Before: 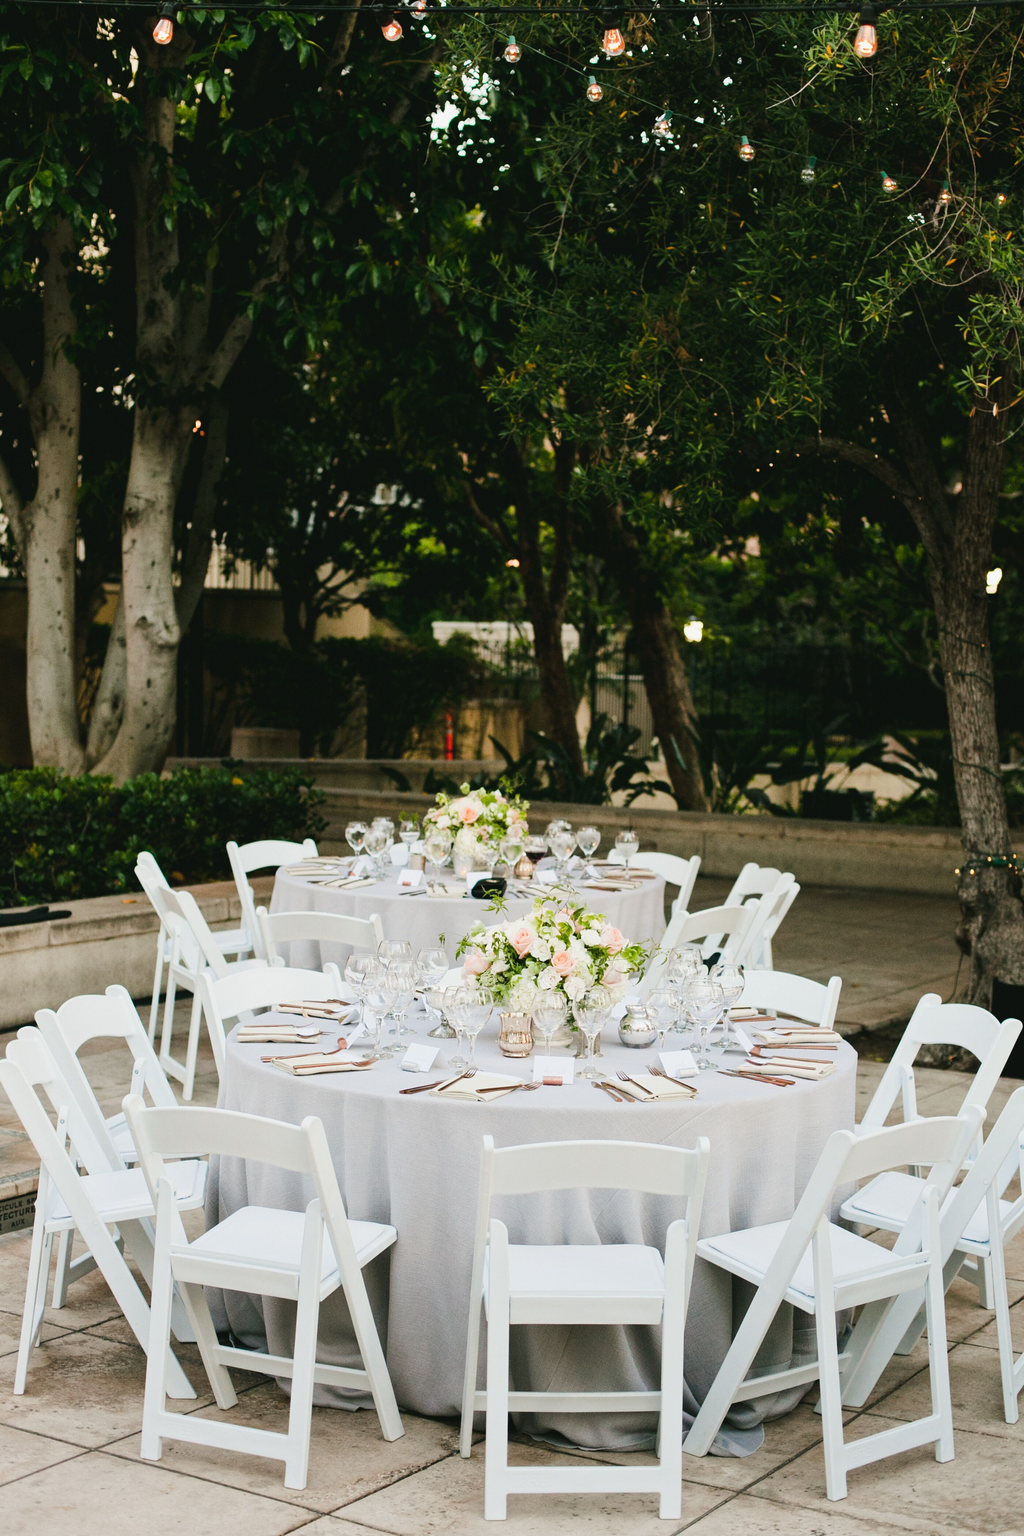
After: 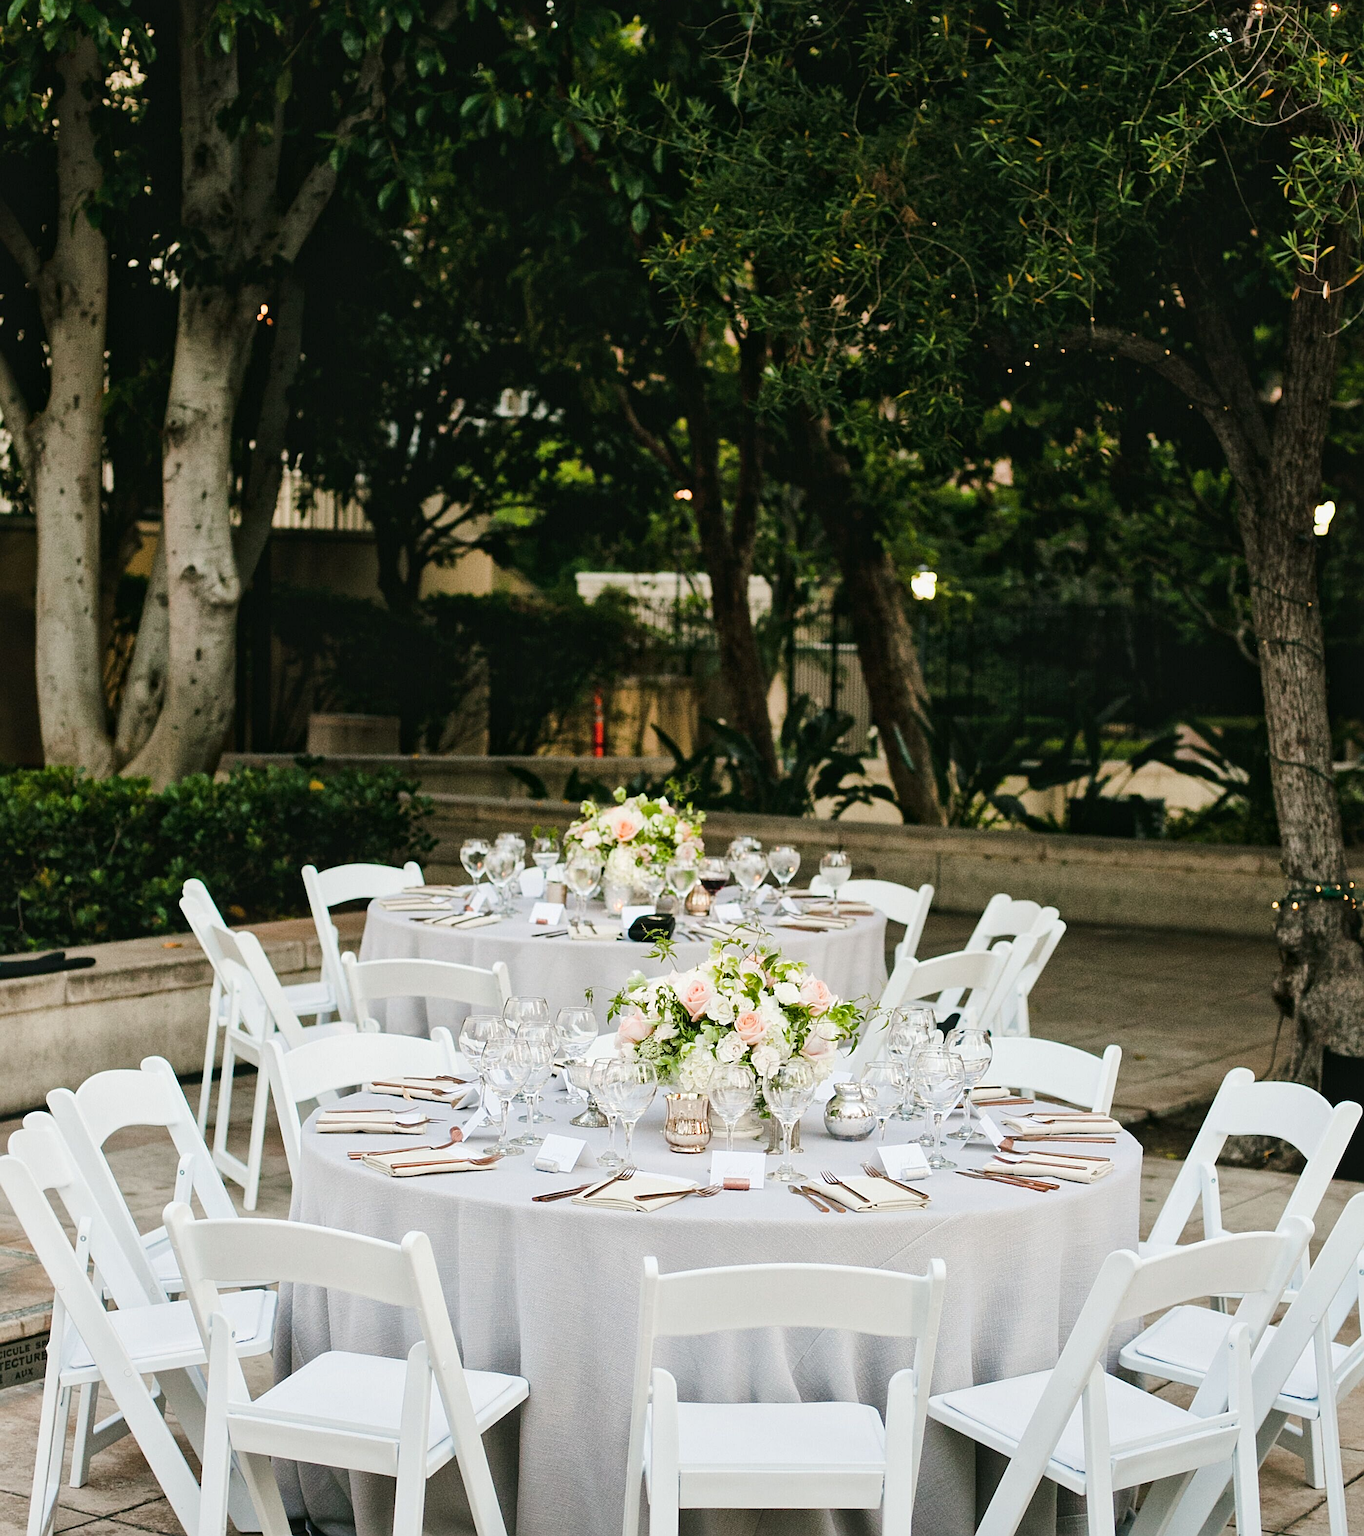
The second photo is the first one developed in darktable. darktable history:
local contrast: mode bilateral grid, contrast 21, coarseness 49, detail 132%, midtone range 0.2
crop and rotate: top 12.522%, bottom 12.383%
sharpen: on, module defaults
